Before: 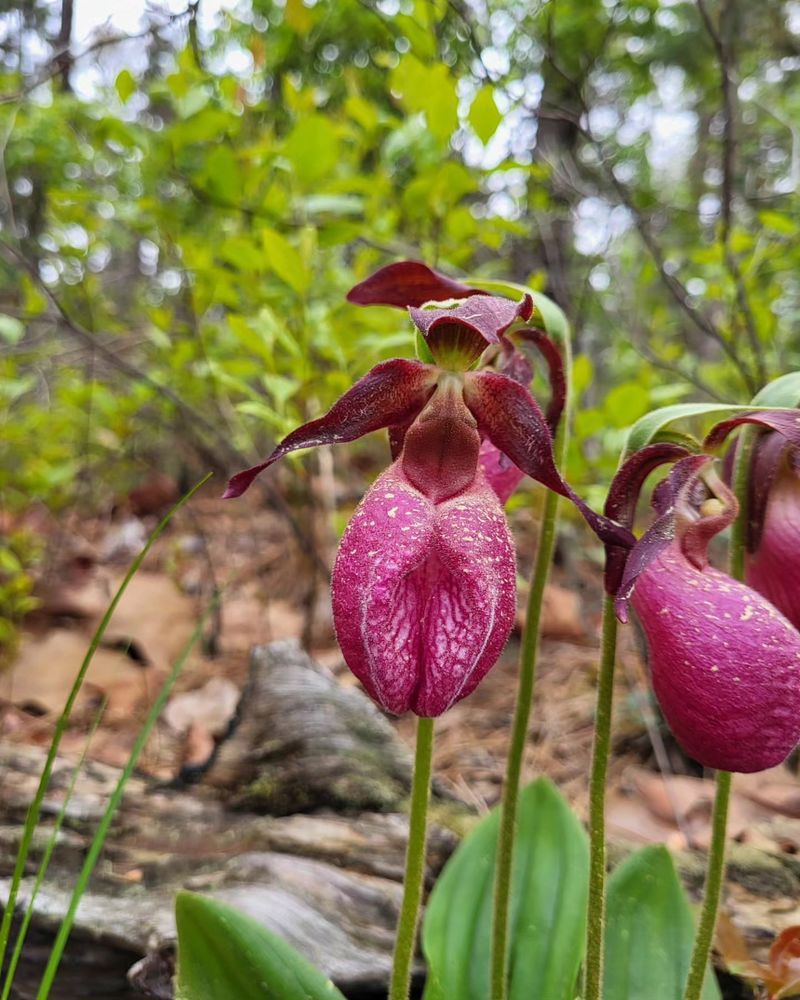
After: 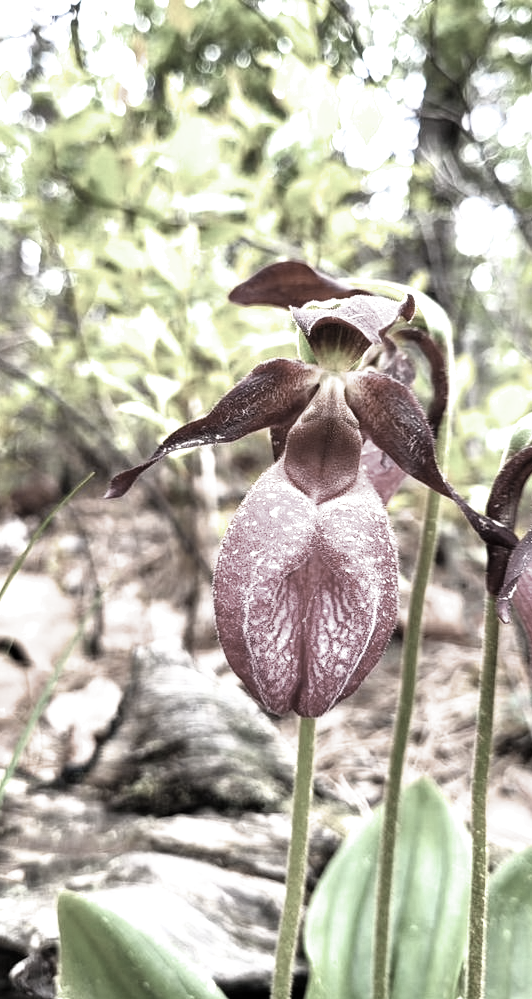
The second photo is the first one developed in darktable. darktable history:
shadows and highlights: shadows 29.8, highlights -30.24, highlights color adjustment 32.55%, low approximation 0.01, soften with gaussian
crop and rotate: left 14.894%, right 18.504%
filmic rgb: black relative exposure -7.96 EV, white relative exposure 2.36 EV, hardness 6.65, color science v6 (2022)
exposure: black level correction 0, exposure 1.102 EV, compensate highlight preservation false
color zones: curves: ch1 [(0.238, 0.163) (0.476, 0.2) (0.733, 0.322) (0.848, 0.134)]
